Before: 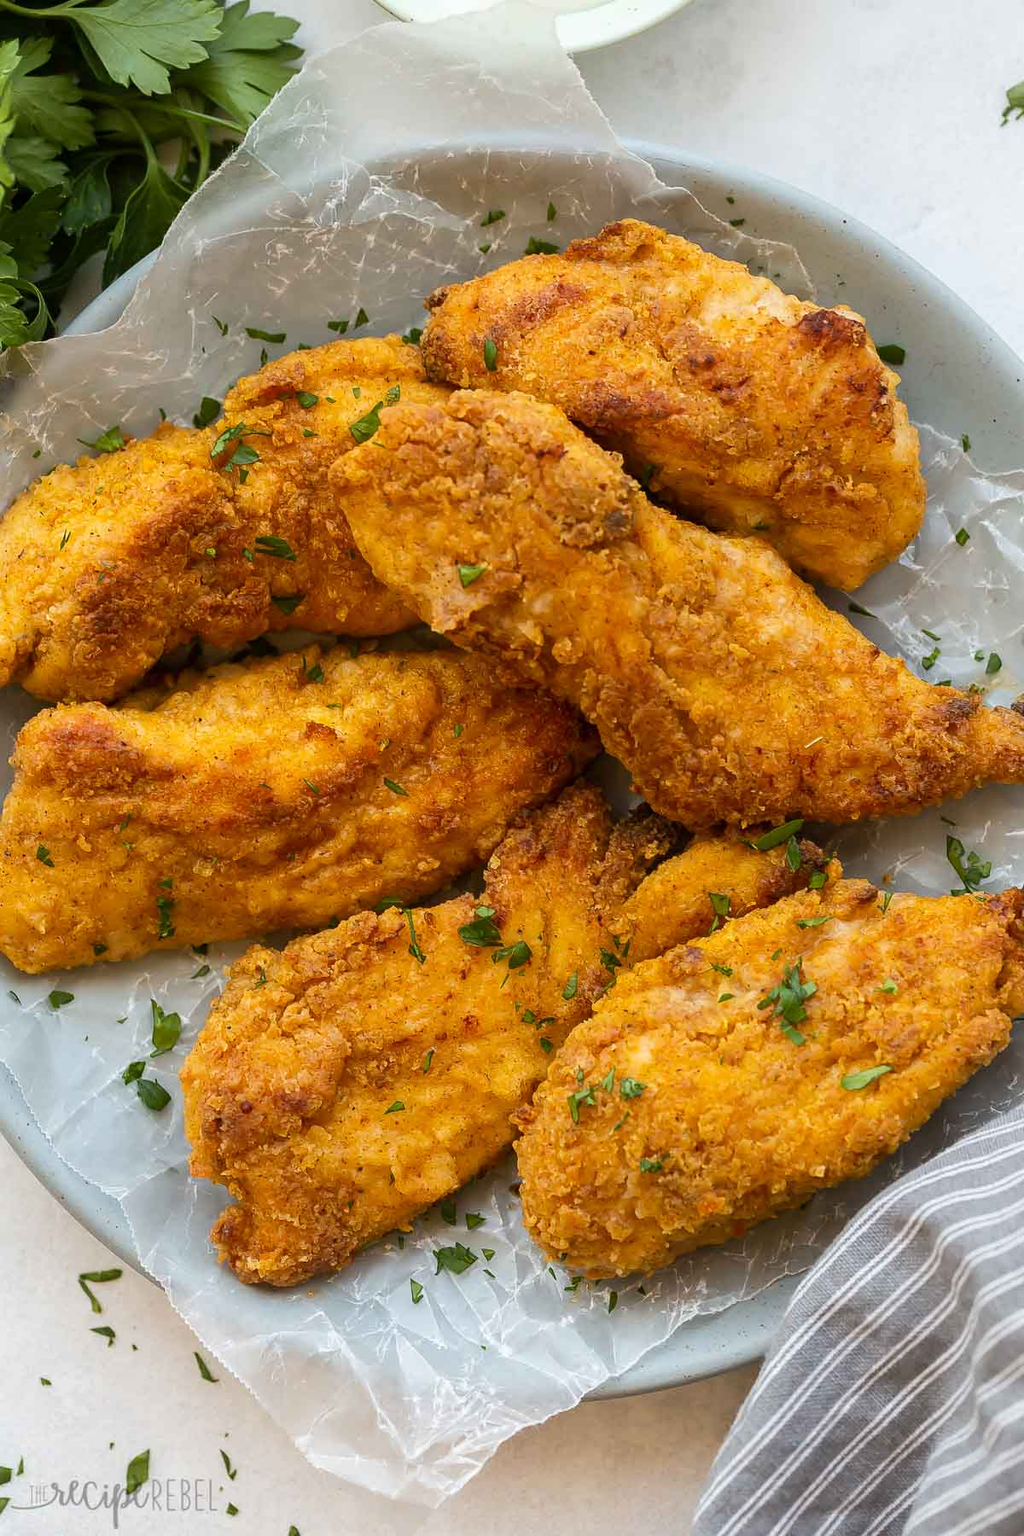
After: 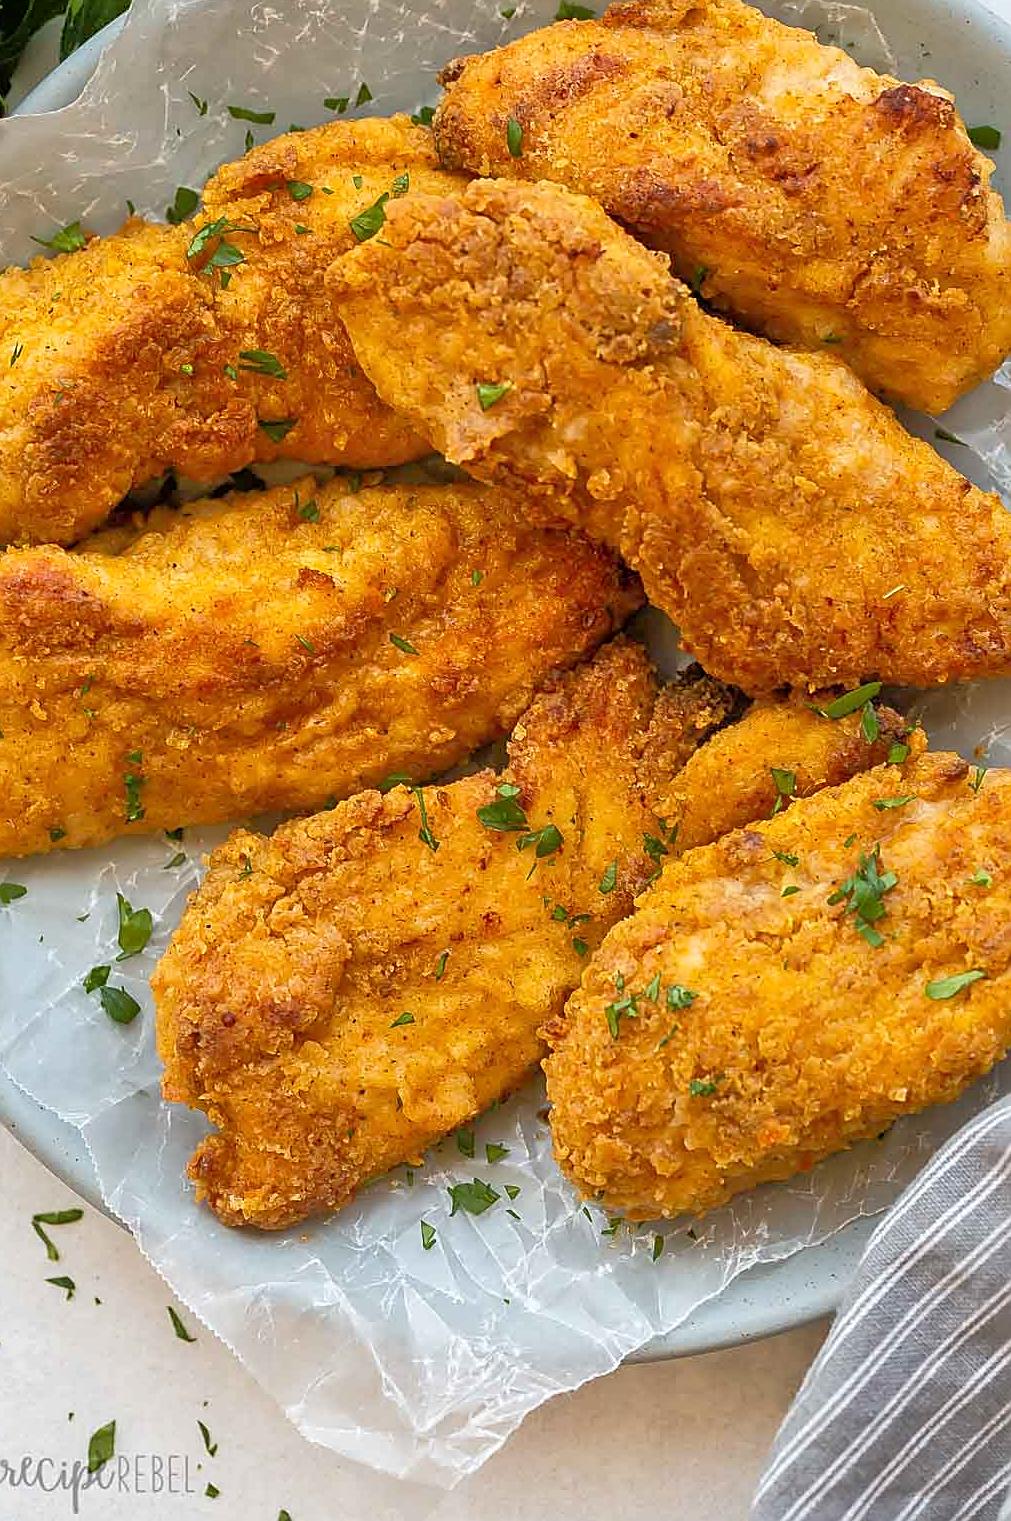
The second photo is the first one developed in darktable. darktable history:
tone equalizer: -7 EV 0.142 EV, -6 EV 0.597 EV, -5 EV 1.16 EV, -4 EV 1.36 EV, -3 EV 1.14 EV, -2 EV 0.6 EV, -1 EV 0.159 EV
sharpen: amount 0.58
color correction: highlights b* 0.051
crop and rotate: left 5.004%, top 15.484%, right 10.686%
